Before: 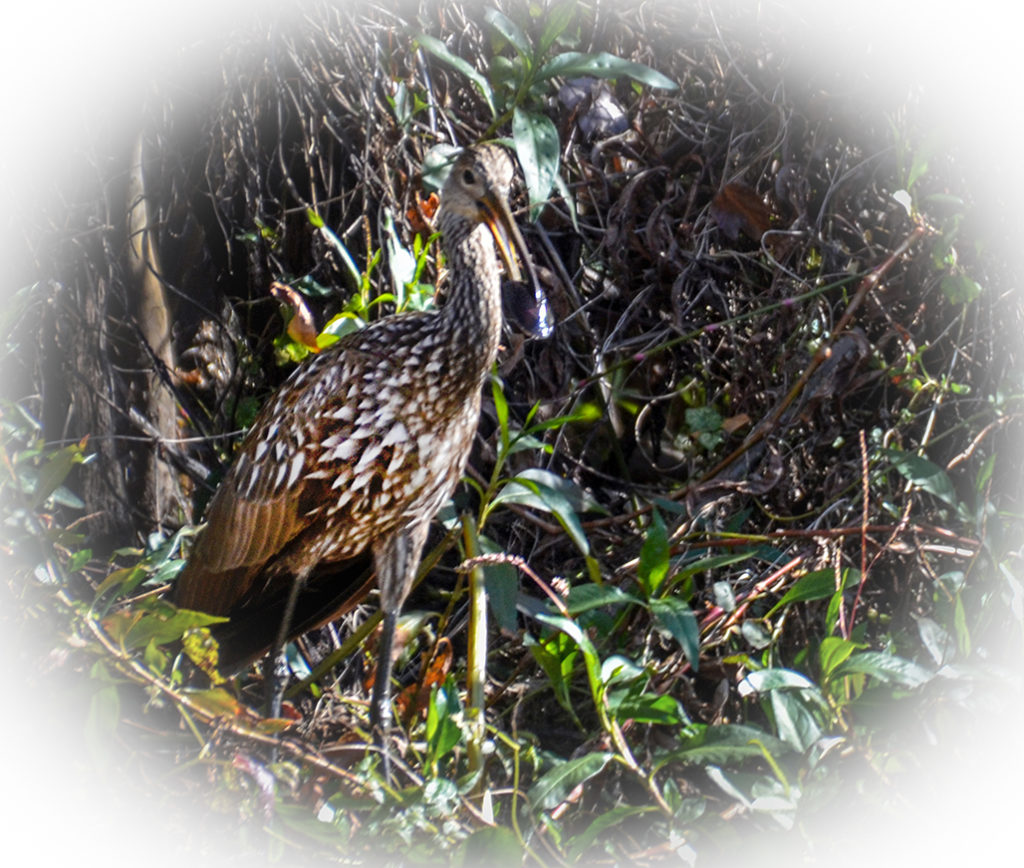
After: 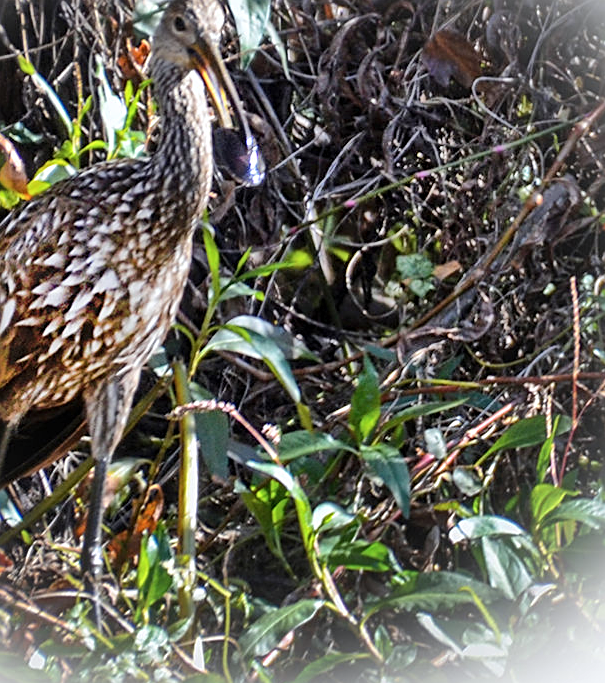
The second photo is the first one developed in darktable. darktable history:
crop and rotate: left 28.256%, top 17.734%, right 12.656%, bottom 3.573%
white balance: red 0.988, blue 1.017
shadows and highlights: shadows 75, highlights -25, soften with gaussian
sharpen: on, module defaults
